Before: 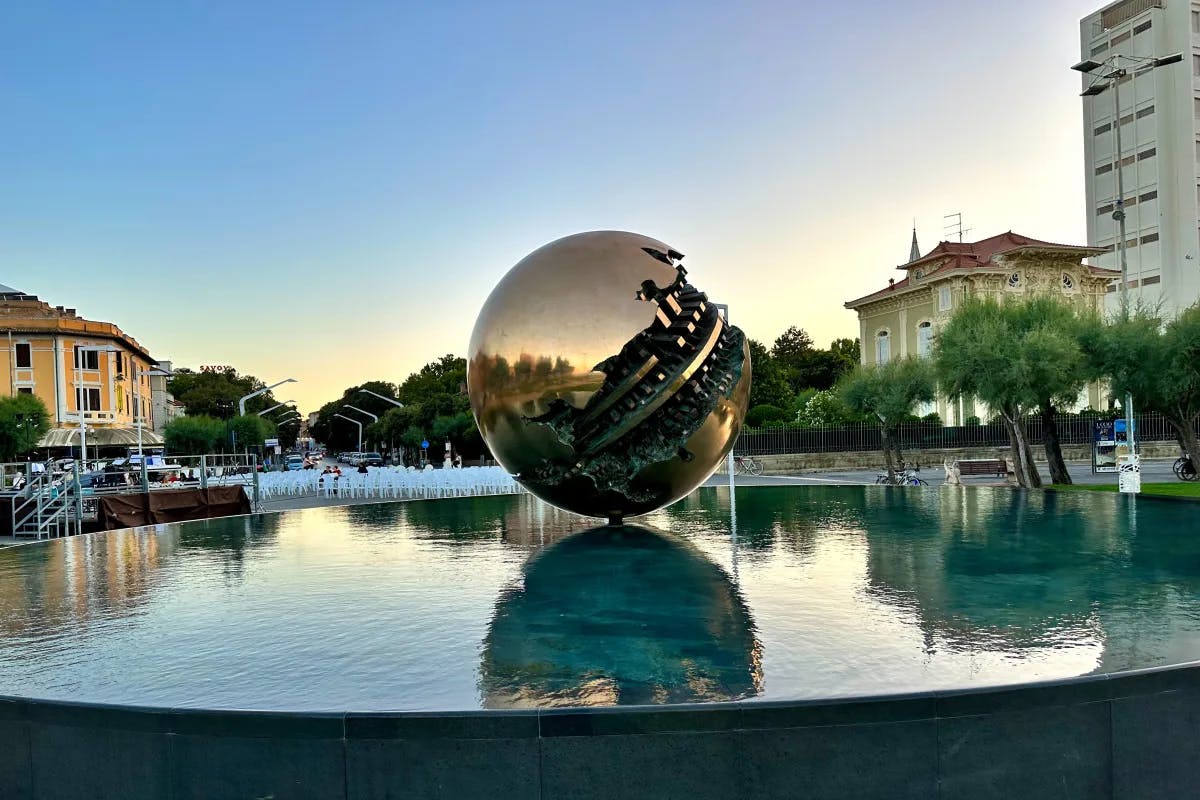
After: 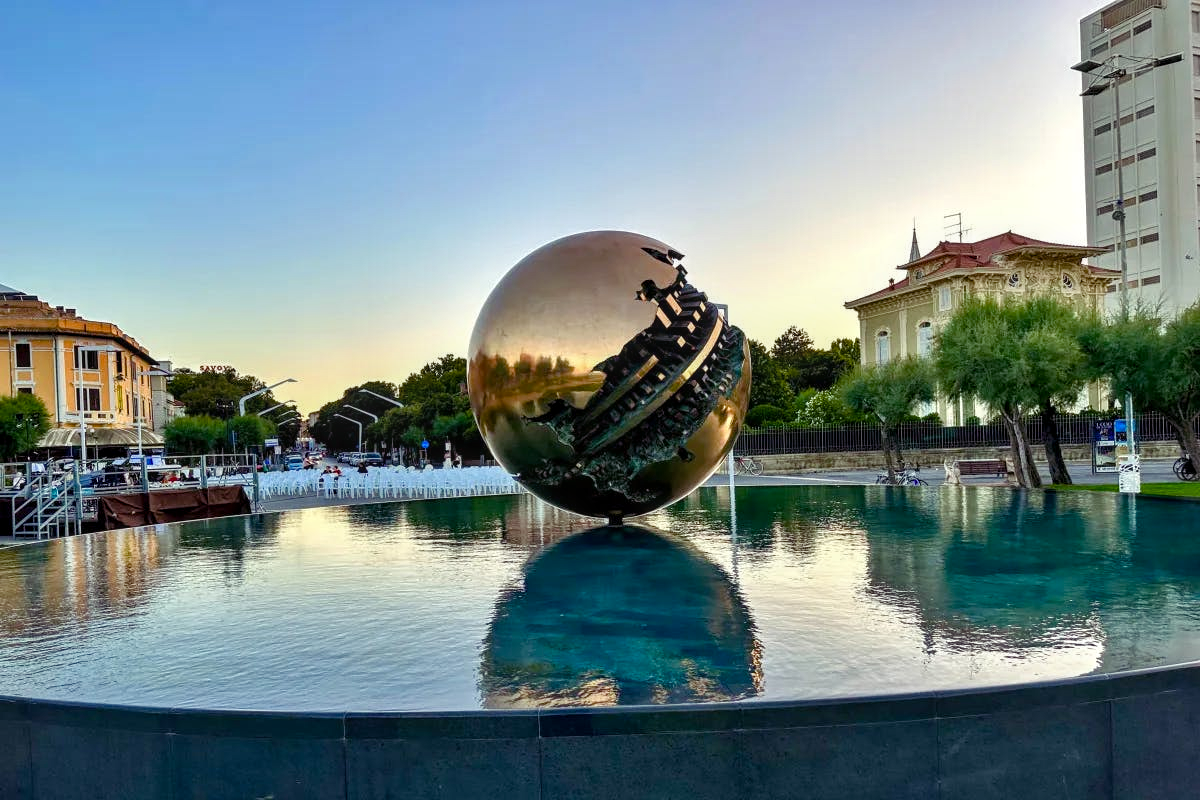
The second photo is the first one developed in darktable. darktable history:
color balance rgb: shadows lift › luminance 0.296%, shadows lift › chroma 6.762%, shadows lift › hue 297.39°, linear chroma grading › global chroma 10.221%, perceptual saturation grading › global saturation 0.484%, perceptual saturation grading › highlights -25.486%, perceptual saturation grading › shadows 29.491%, global vibrance 21.872%
local contrast: on, module defaults
